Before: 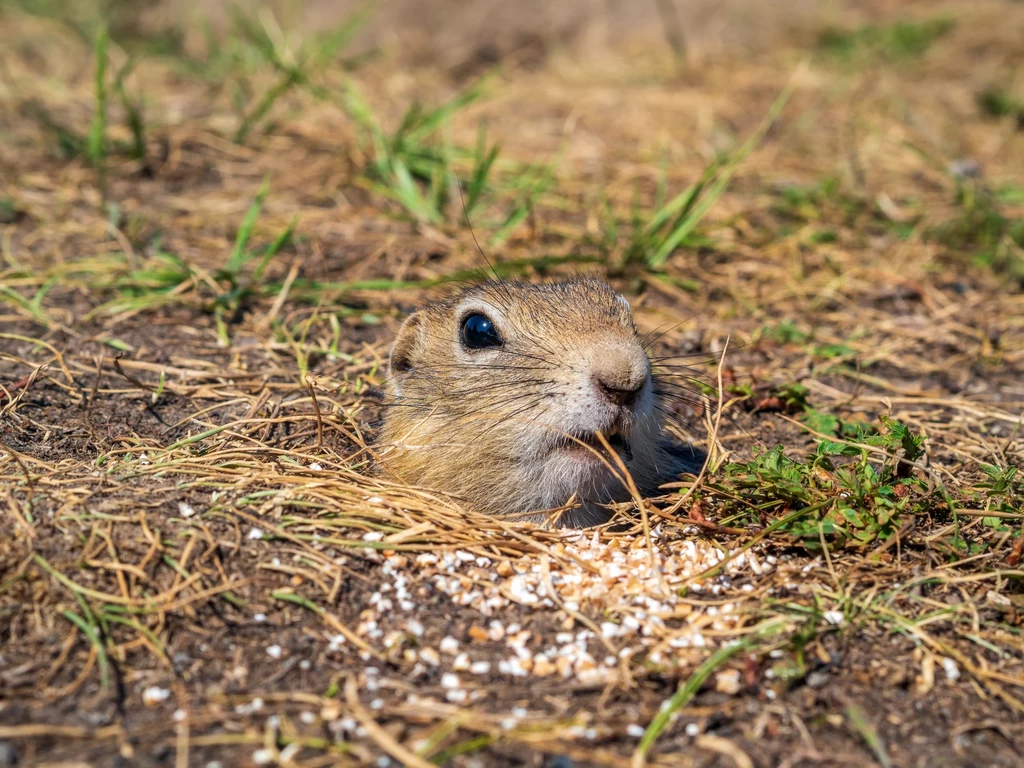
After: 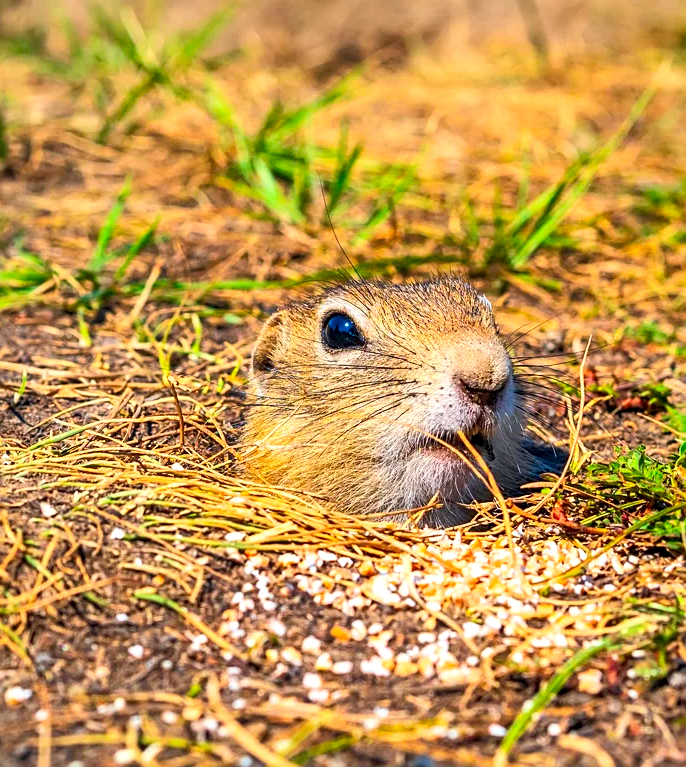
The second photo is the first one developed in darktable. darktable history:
local contrast: highlights 102%, shadows 101%, detail 119%, midtone range 0.2
crop and rotate: left 13.52%, right 19.475%
sharpen: on, module defaults
shadows and highlights: low approximation 0.01, soften with gaussian
exposure: exposure 0.217 EV, compensate highlight preservation false
contrast brightness saturation: contrast 0.195, brightness 0.195, saturation 0.784
tone equalizer: on, module defaults
